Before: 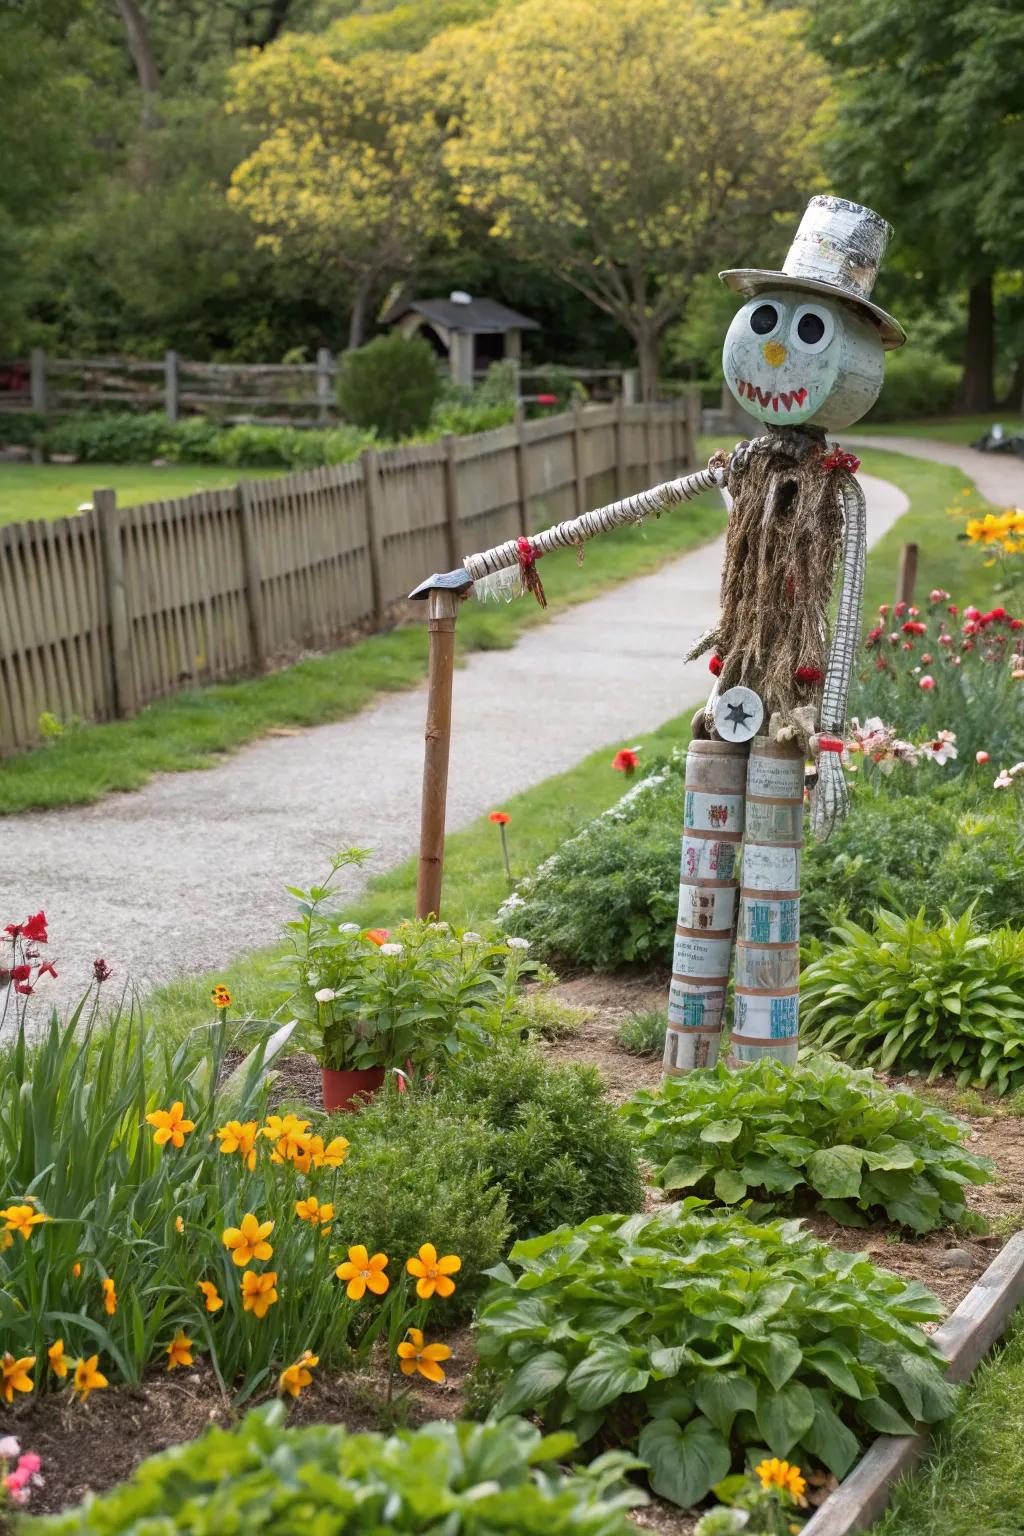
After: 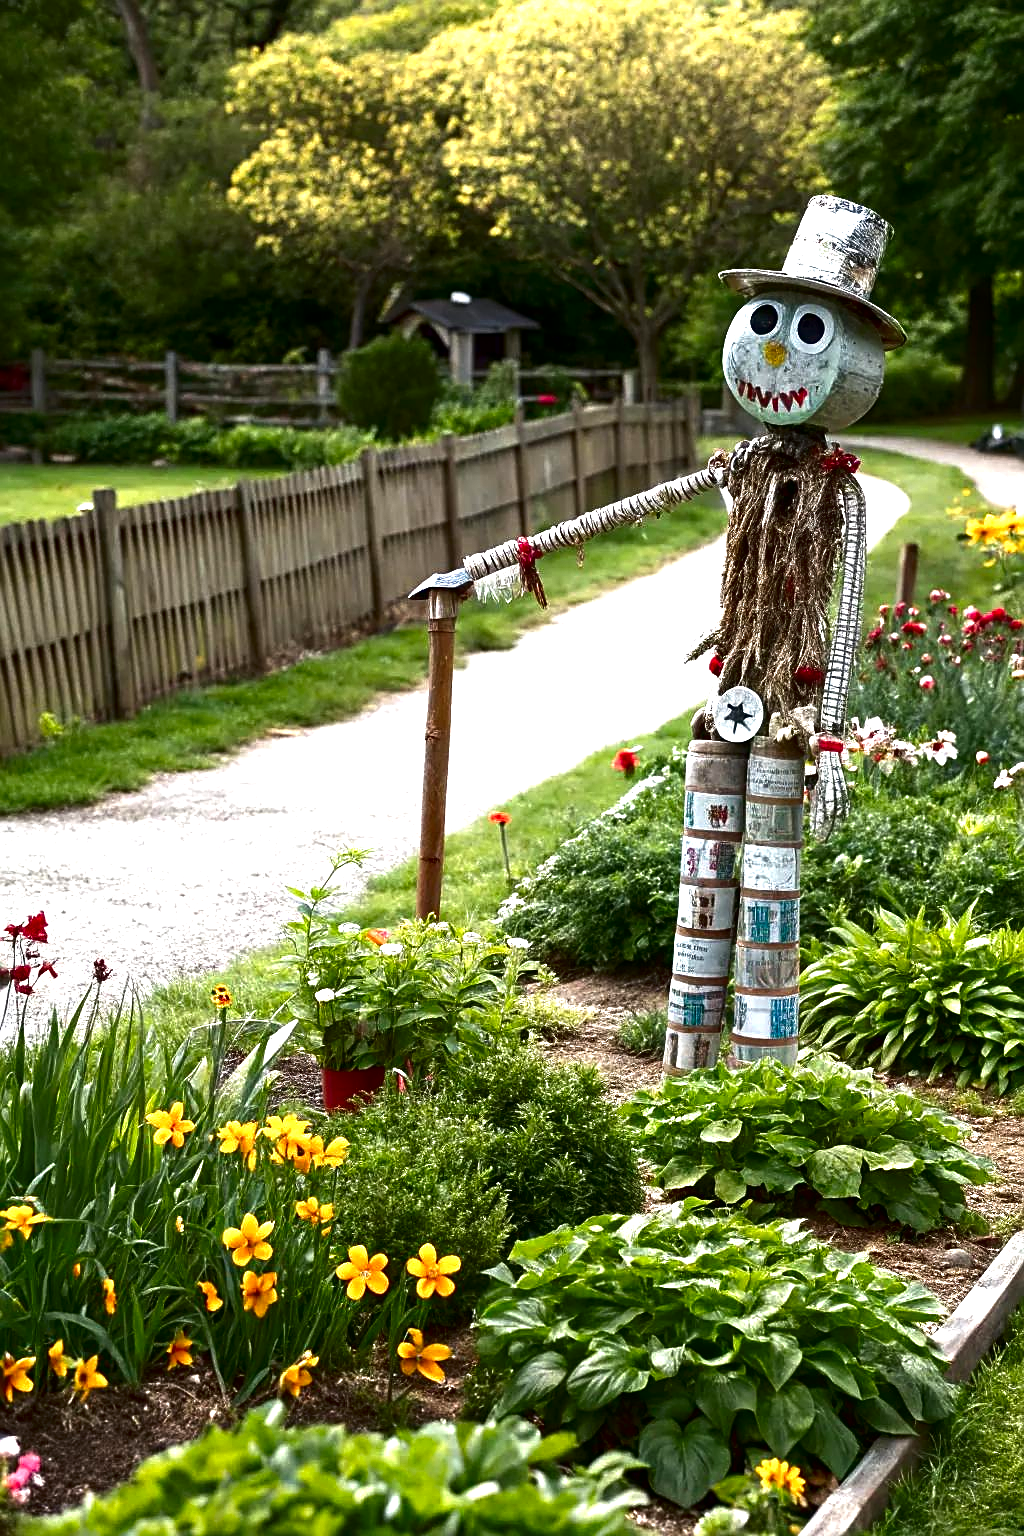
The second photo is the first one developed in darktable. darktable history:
sharpen: on, module defaults
exposure: exposure 1 EV, compensate exposure bias true, compensate highlight preservation false
contrast brightness saturation: brightness -0.512
